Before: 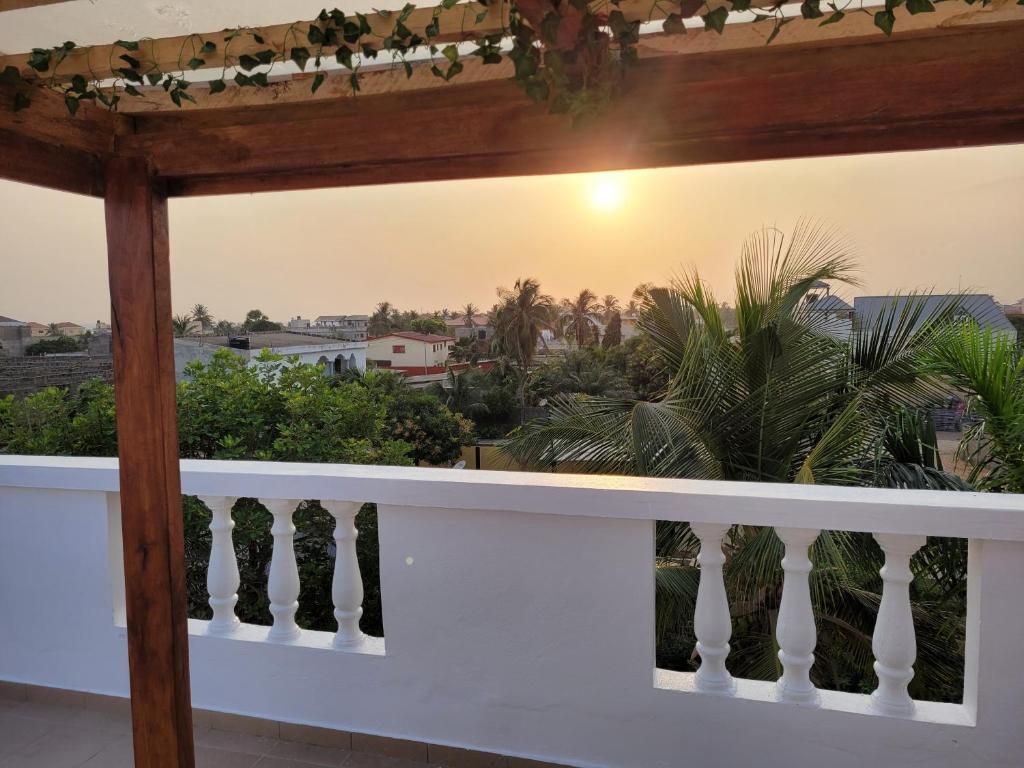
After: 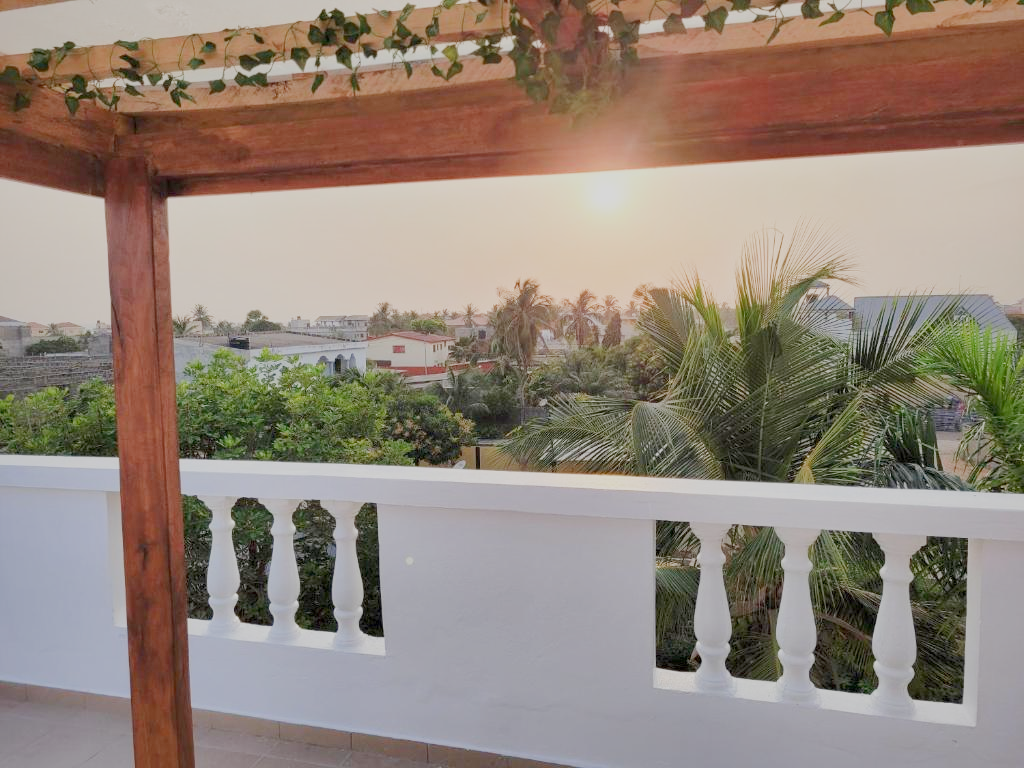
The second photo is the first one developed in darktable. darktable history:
exposure: exposure 1.5 EV, compensate highlight preservation false
shadows and highlights: on, module defaults
sigmoid: contrast 1.05, skew -0.15
